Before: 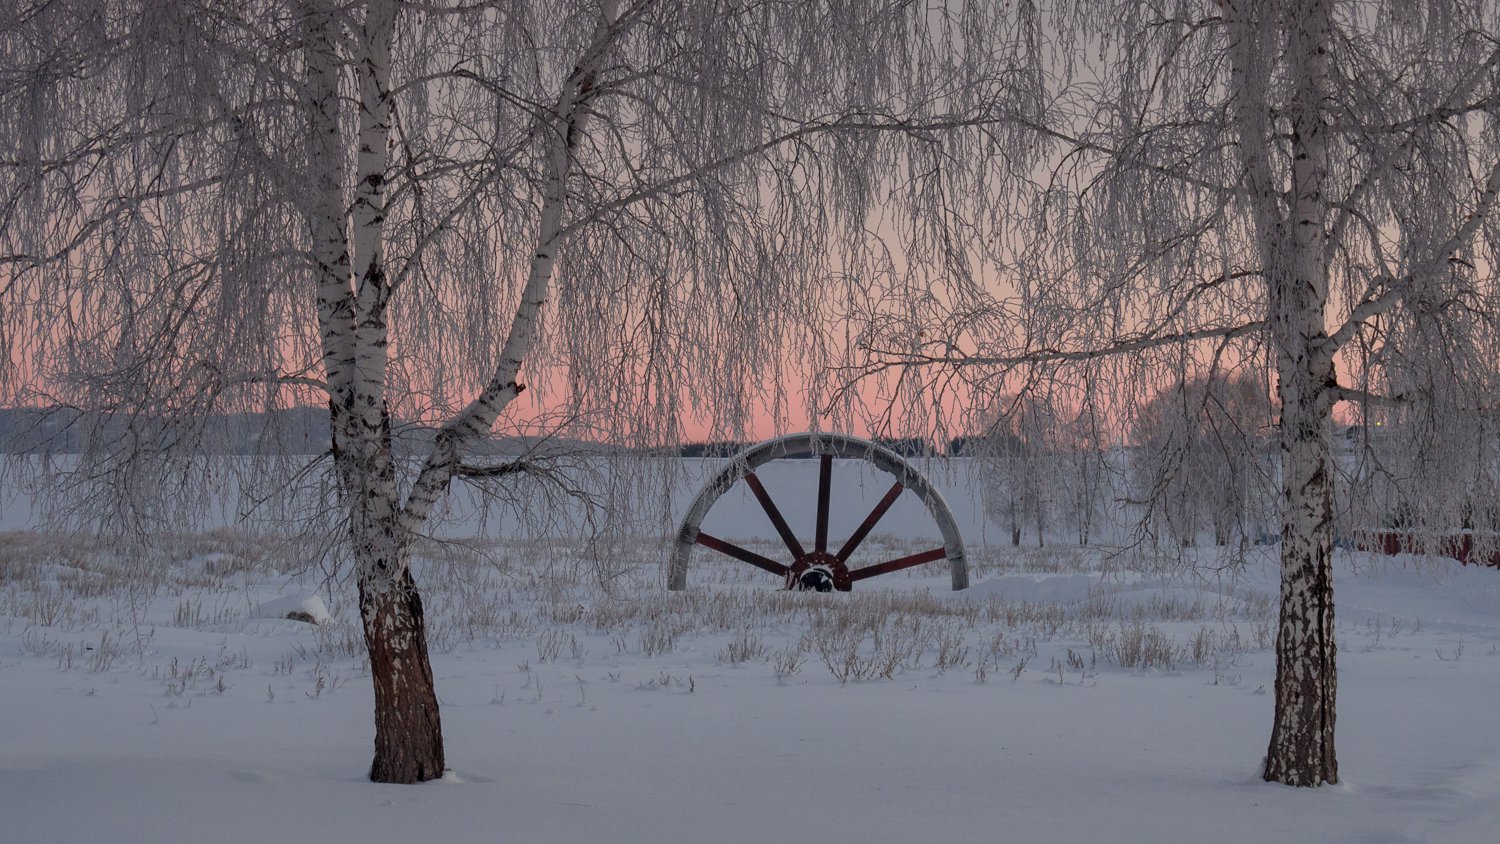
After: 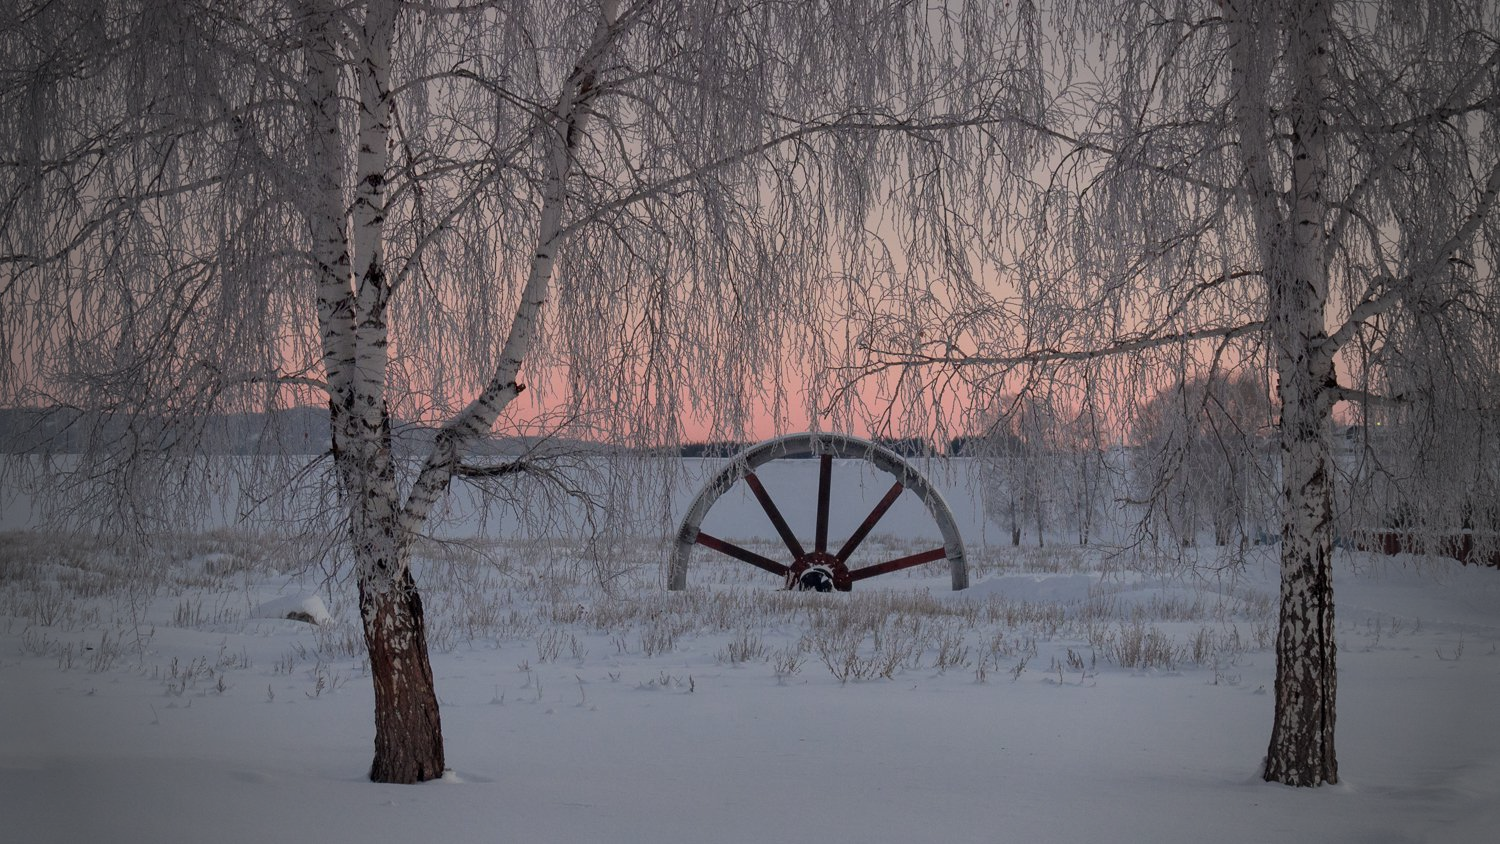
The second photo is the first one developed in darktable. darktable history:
vignetting: fall-off start 65%, width/height ratio 0.877, unbound false
